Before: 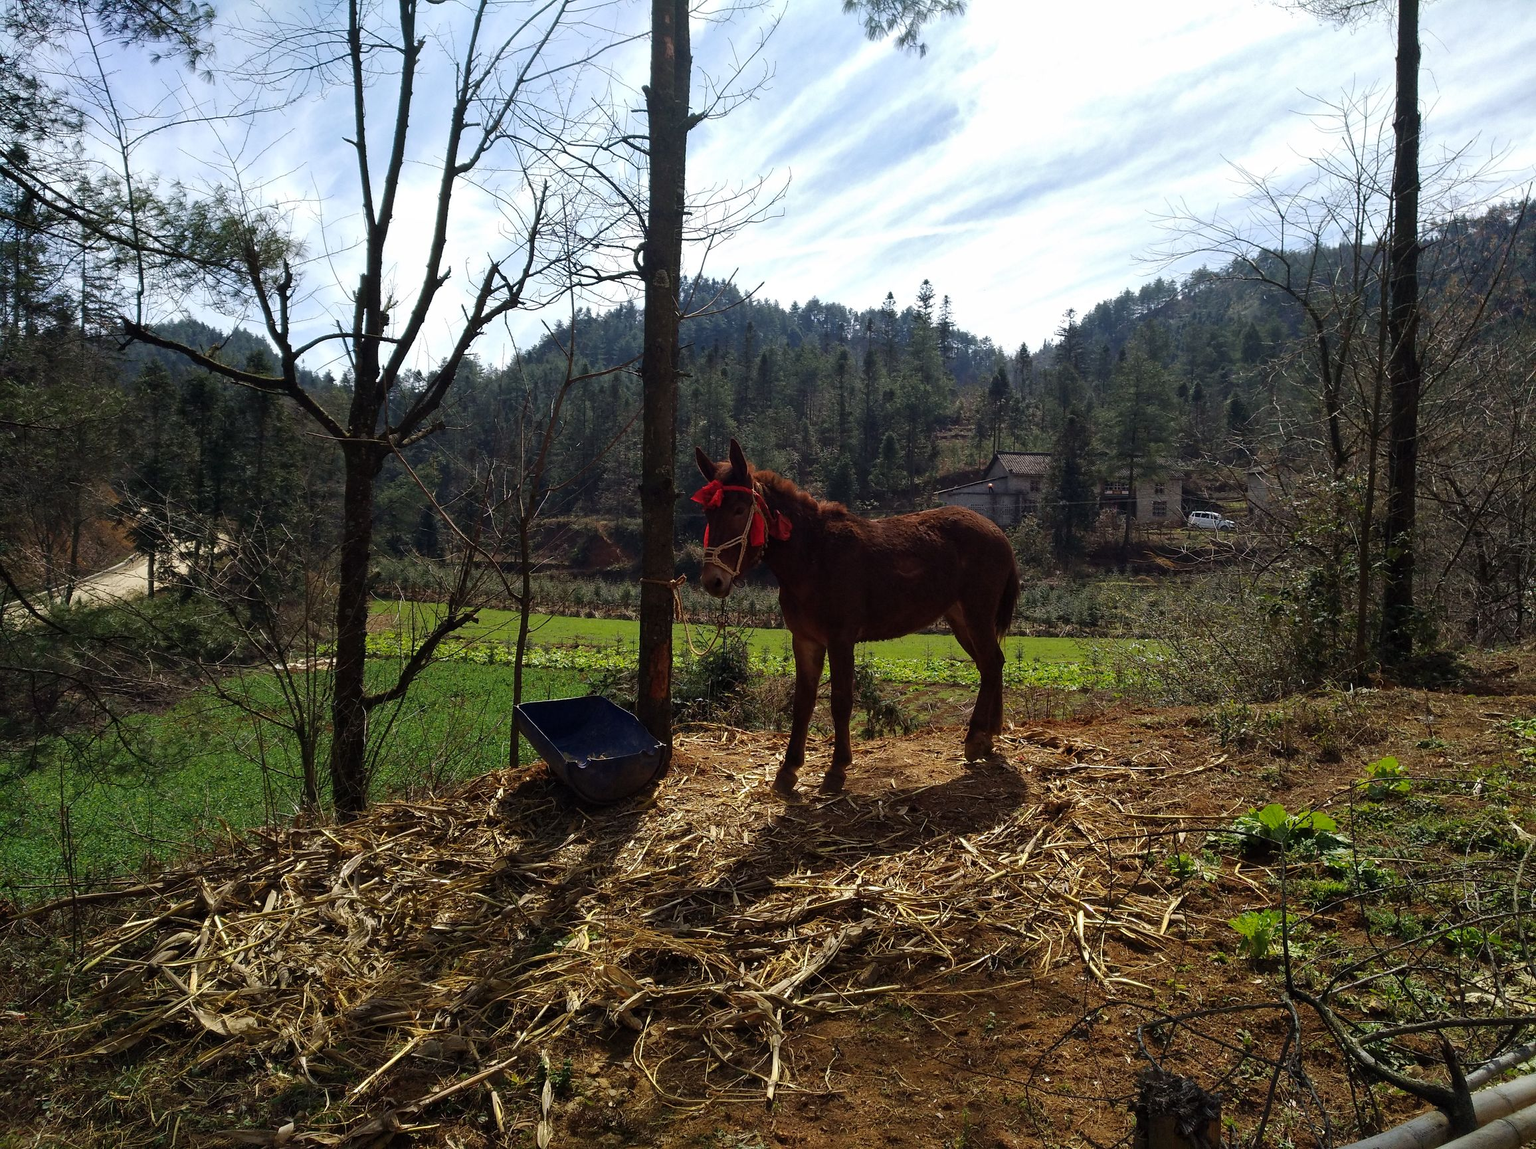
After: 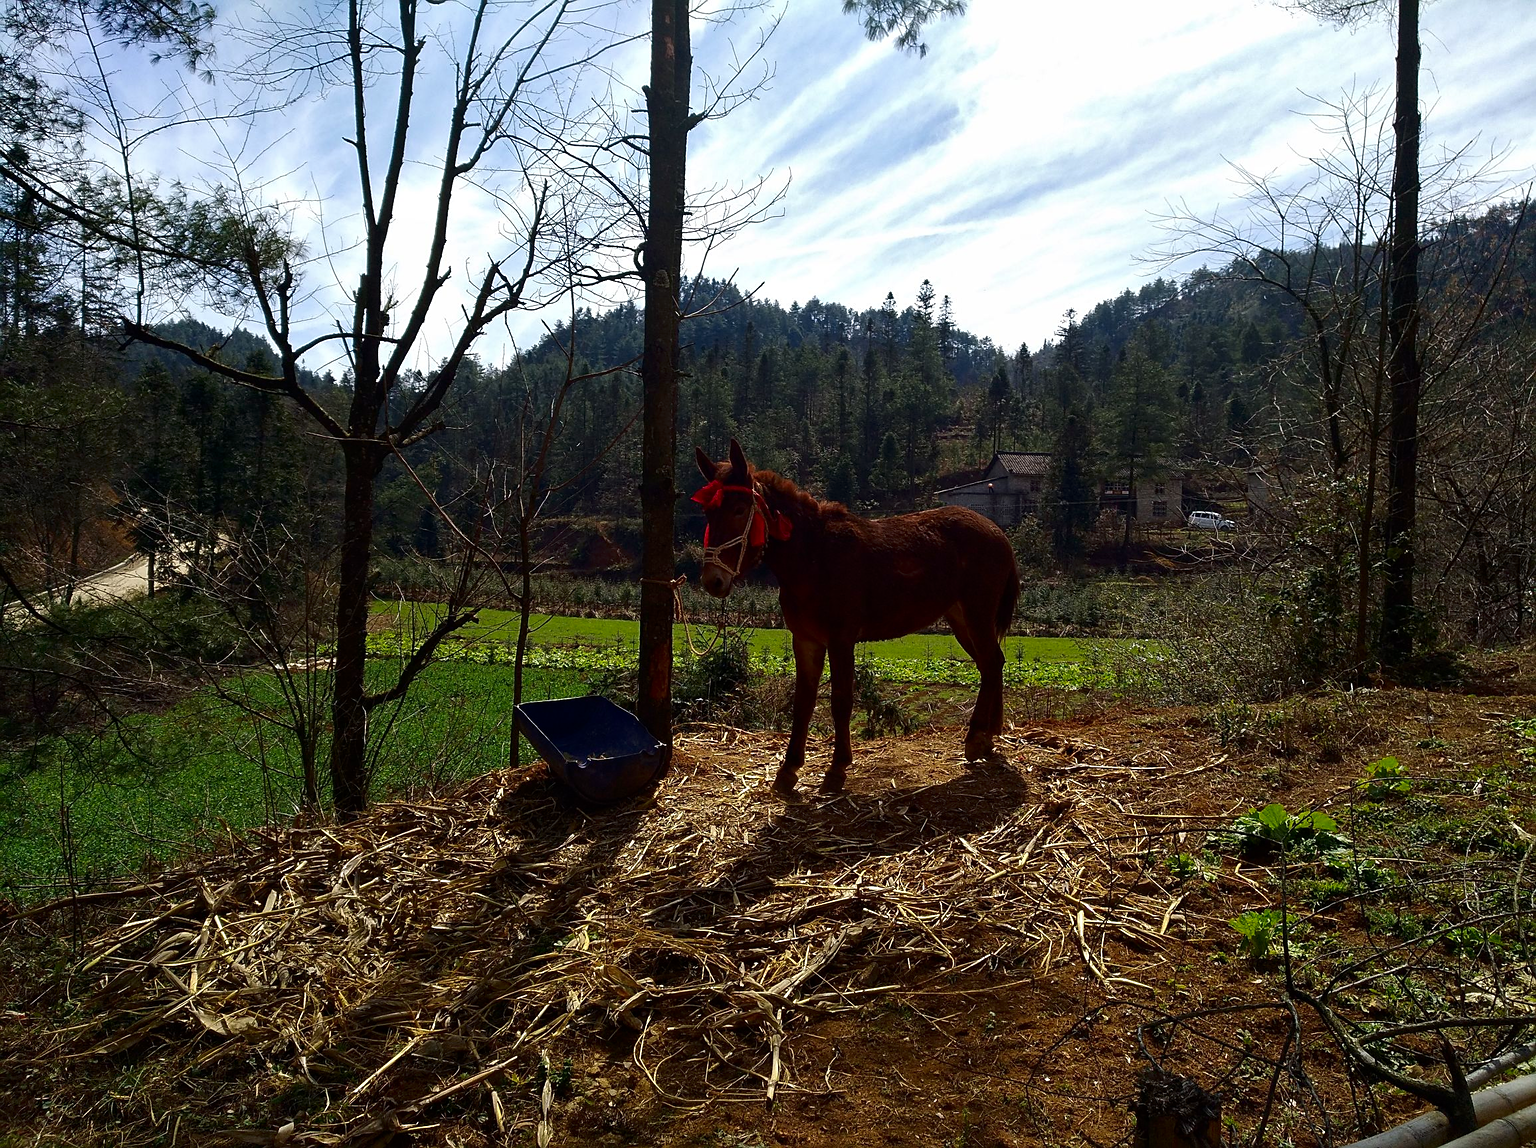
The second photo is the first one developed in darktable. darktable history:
sharpen: on, module defaults
contrast brightness saturation: contrast 0.07, brightness -0.14, saturation 0.11
